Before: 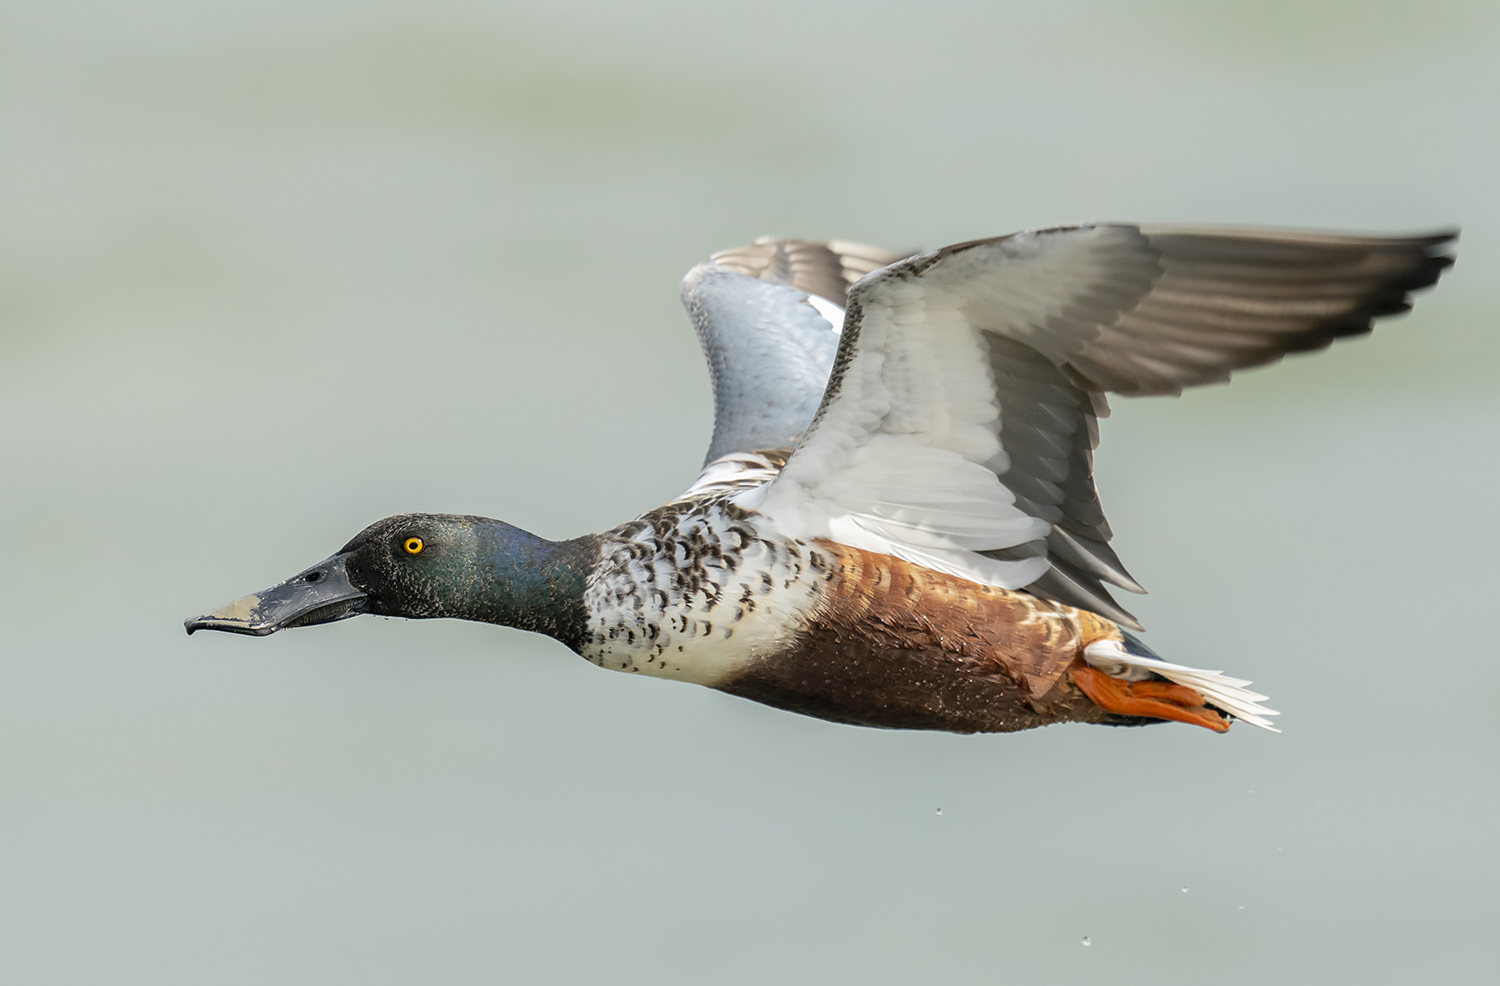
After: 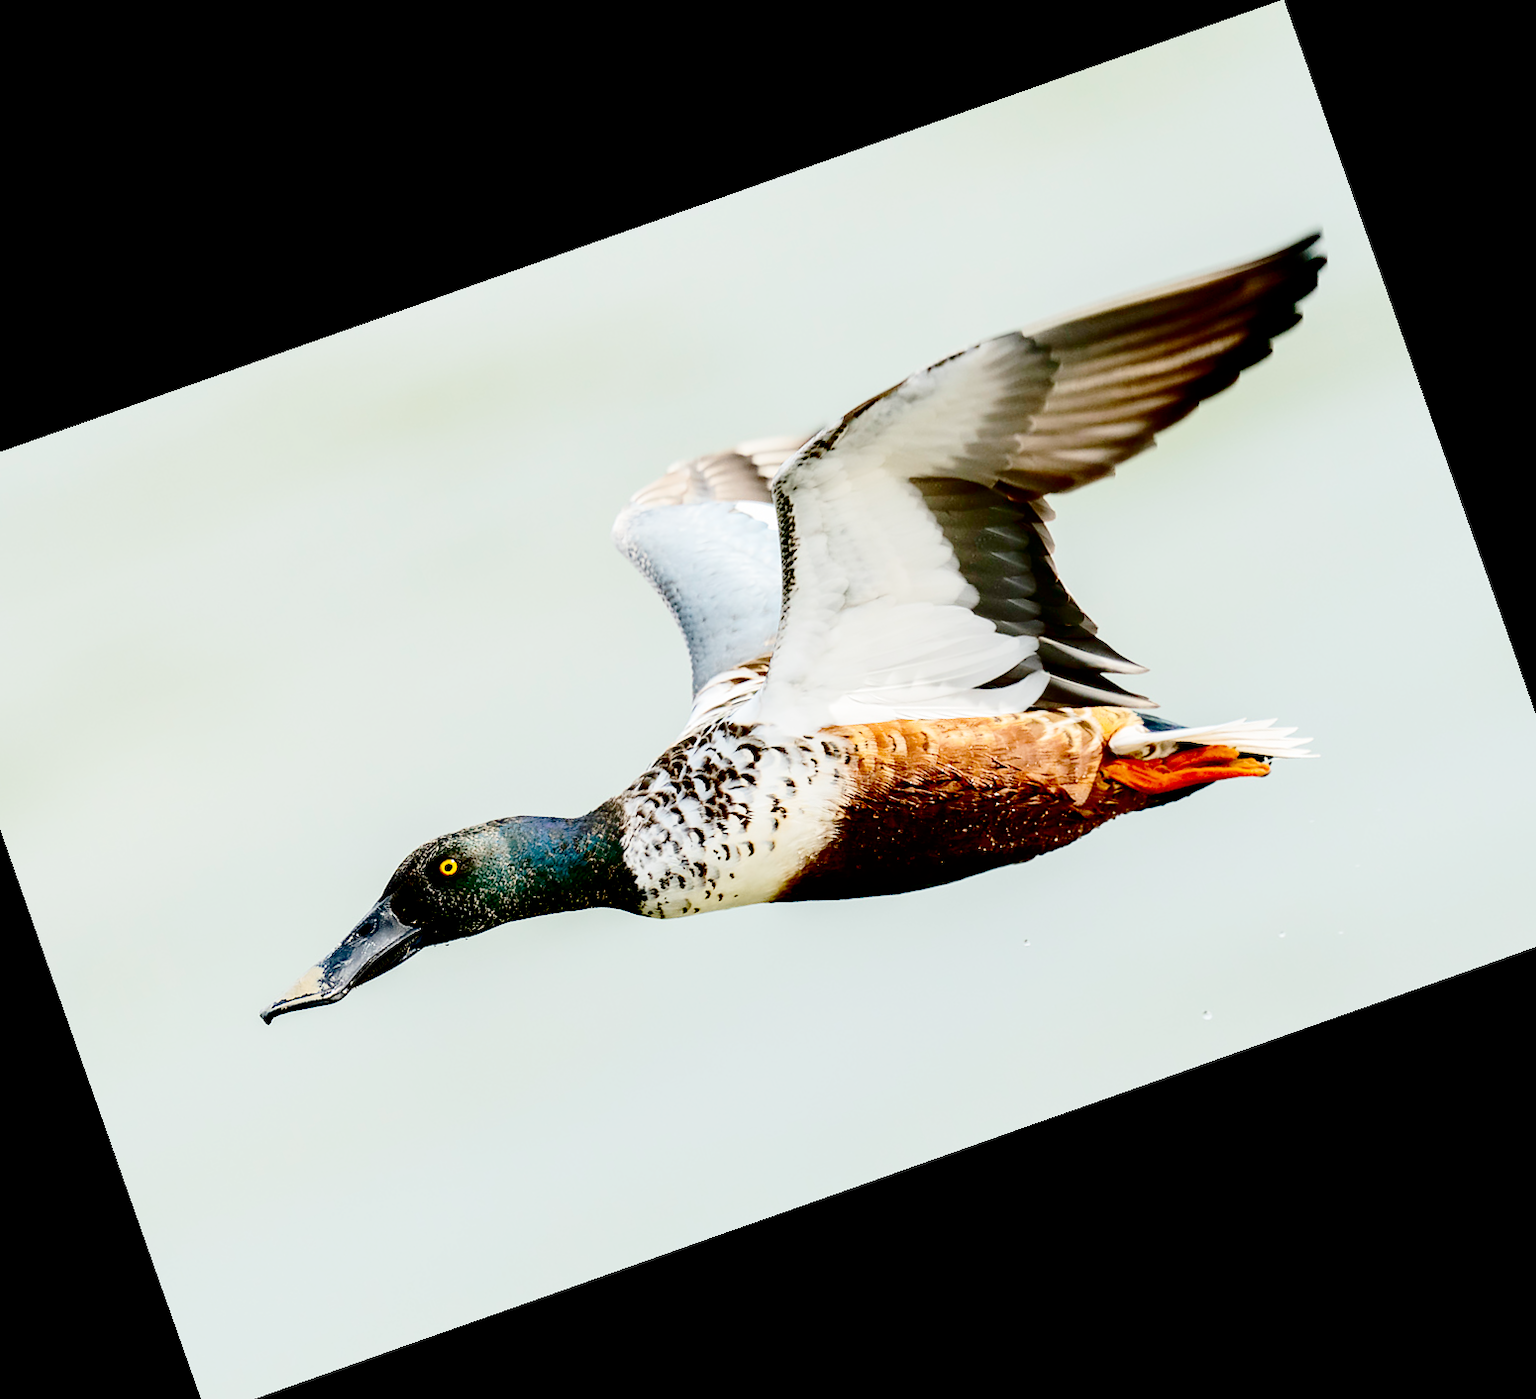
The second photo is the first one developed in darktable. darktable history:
base curve: curves: ch0 [(0, 0) (0.036, 0.01) (0.123, 0.254) (0.258, 0.504) (0.507, 0.748) (1, 1)], preserve colors none
crop and rotate: angle 19.43°, left 6.812%, right 4.125%, bottom 1.087%
contrast brightness saturation: contrast 0.24, brightness -0.24, saturation 0.14
